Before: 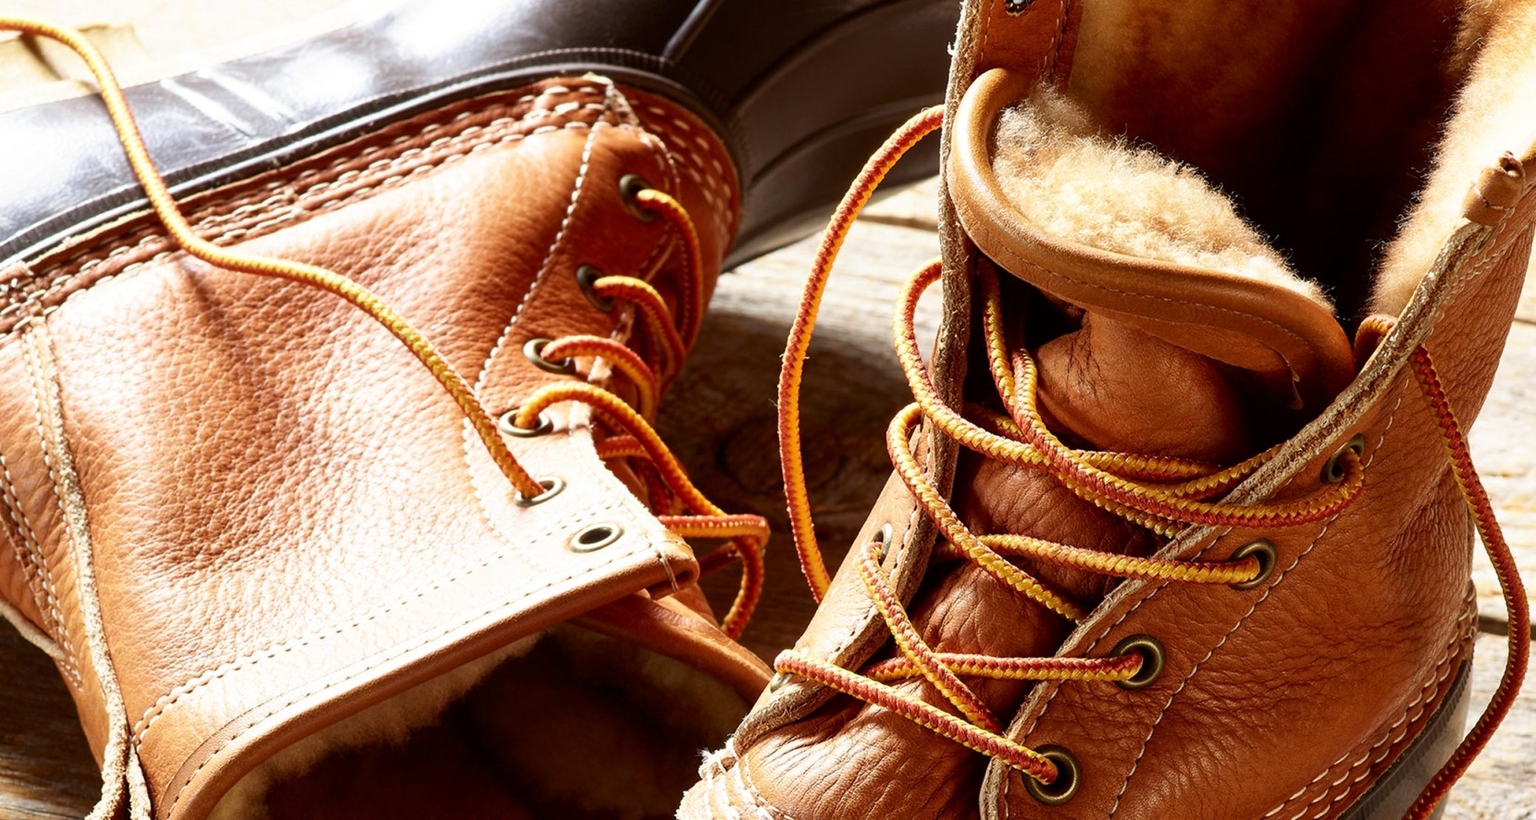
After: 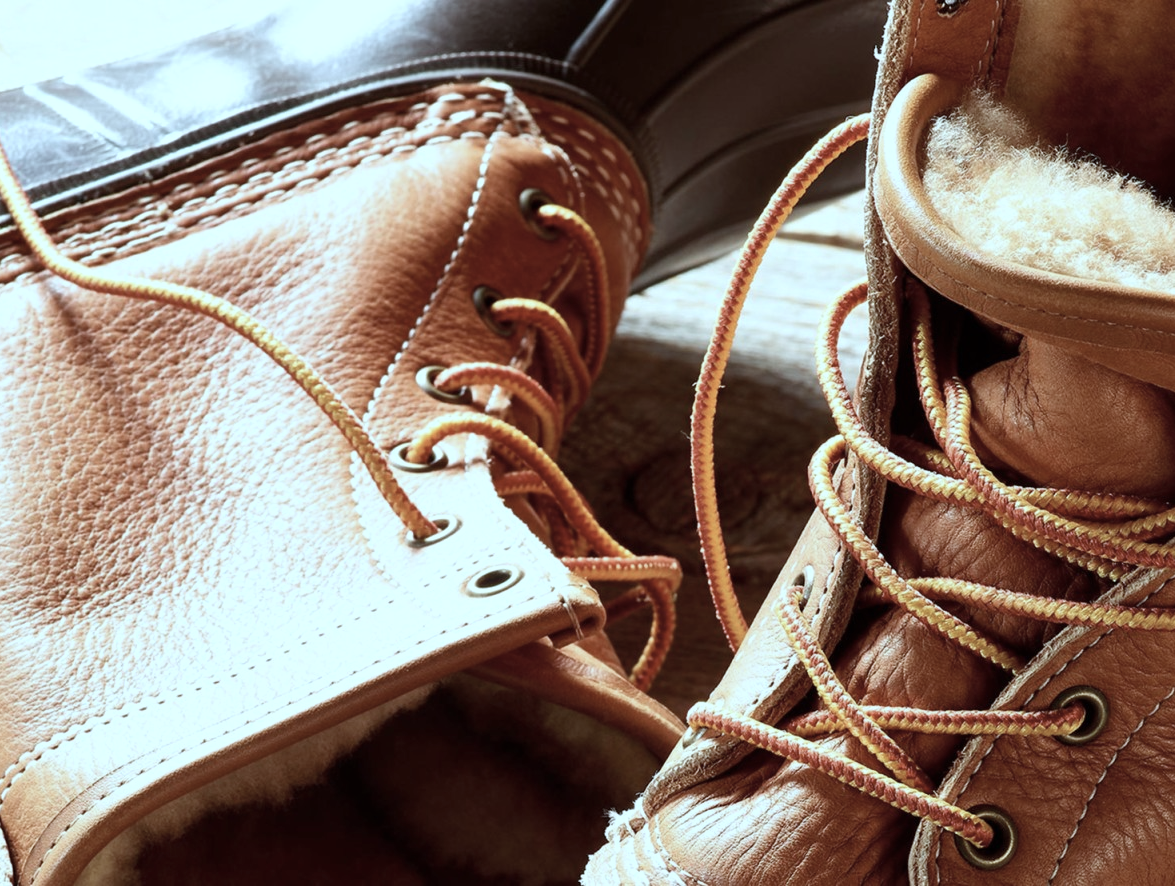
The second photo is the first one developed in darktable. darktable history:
crop and rotate: left 9.061%, right 20.142%
color correction: highlights a* -12.64, highlights b* -18.1, saturation 0.7
